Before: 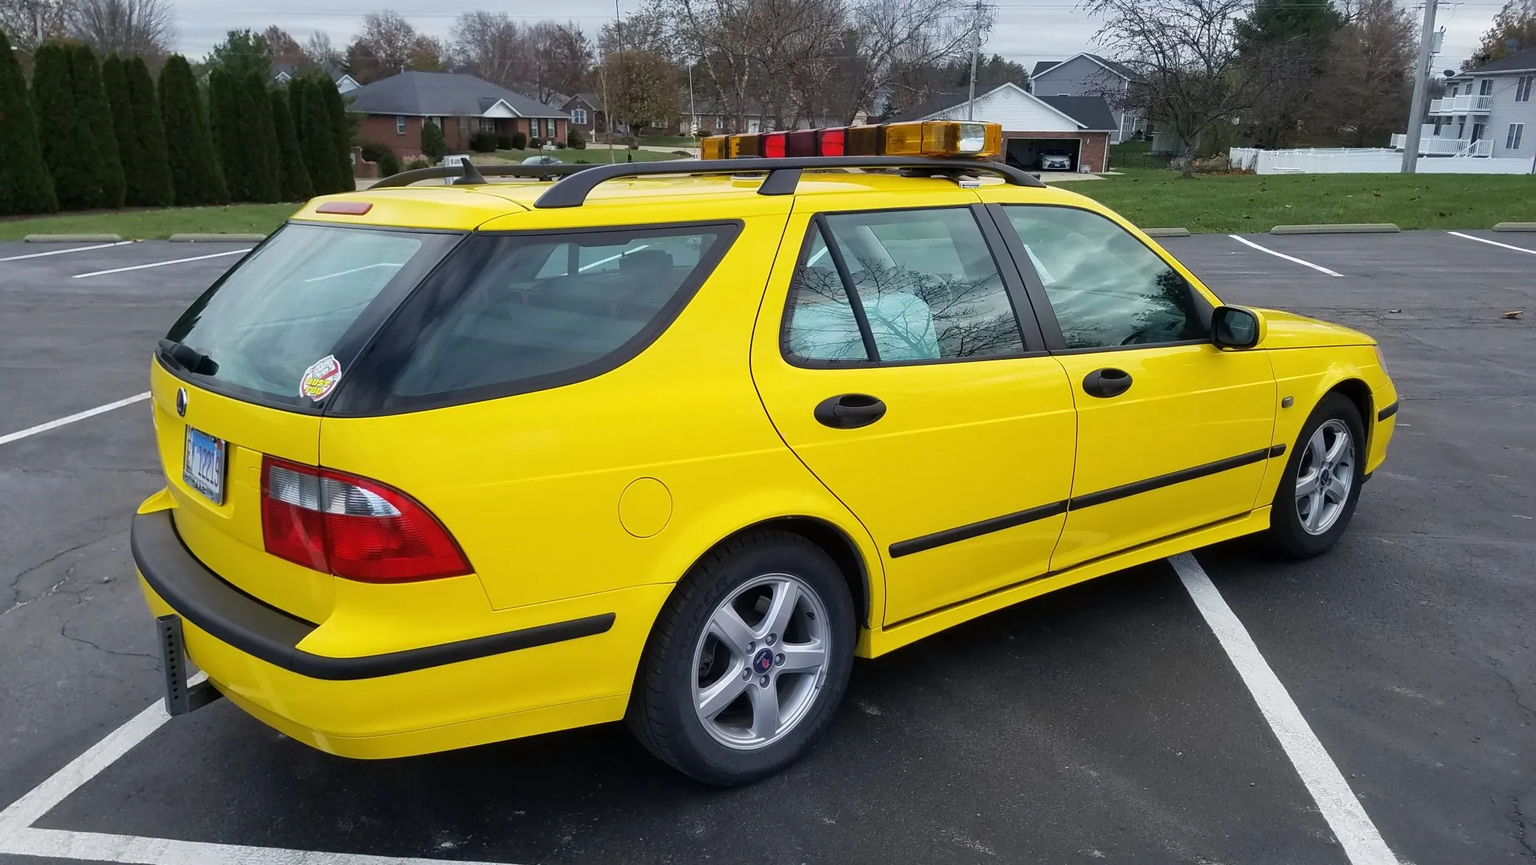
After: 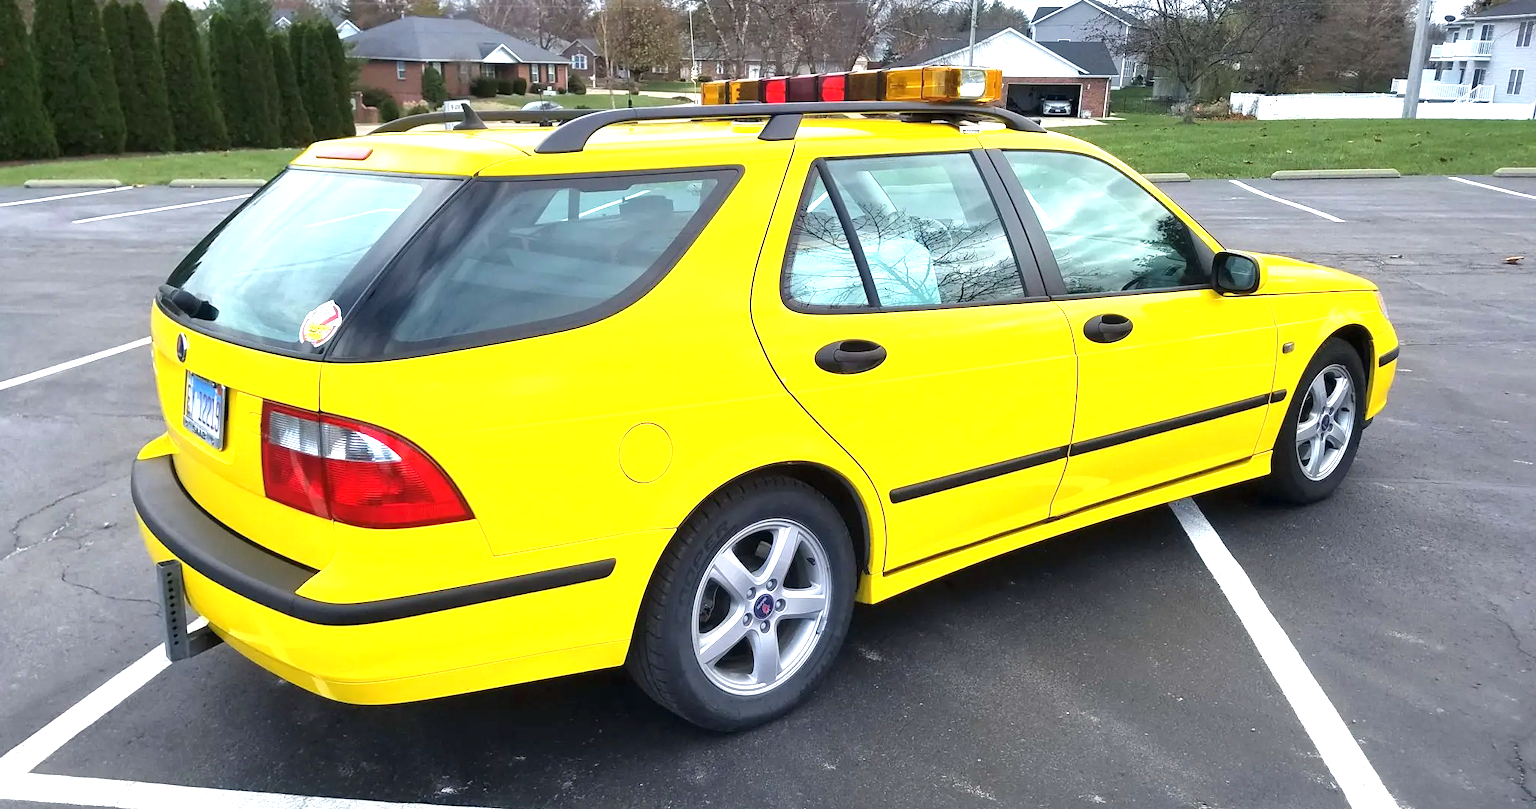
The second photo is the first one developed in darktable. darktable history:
exposure: black level correction 0, exposure 1.288 EV, compensate highlight preservation false
crop and rotate: top 6.389%
